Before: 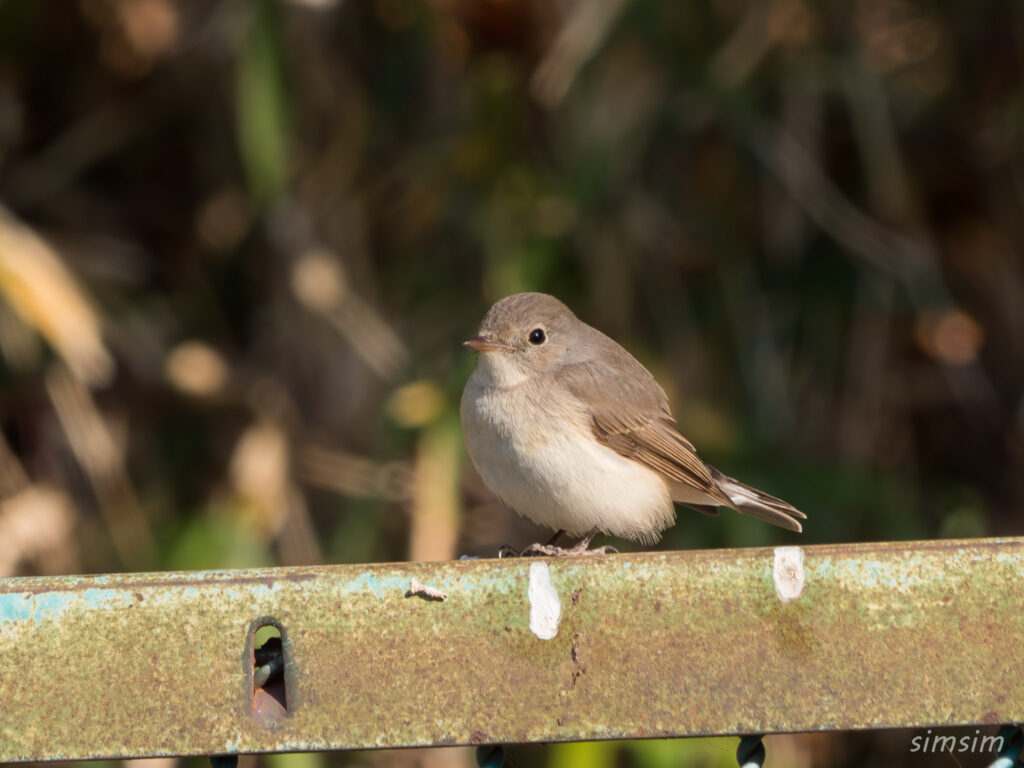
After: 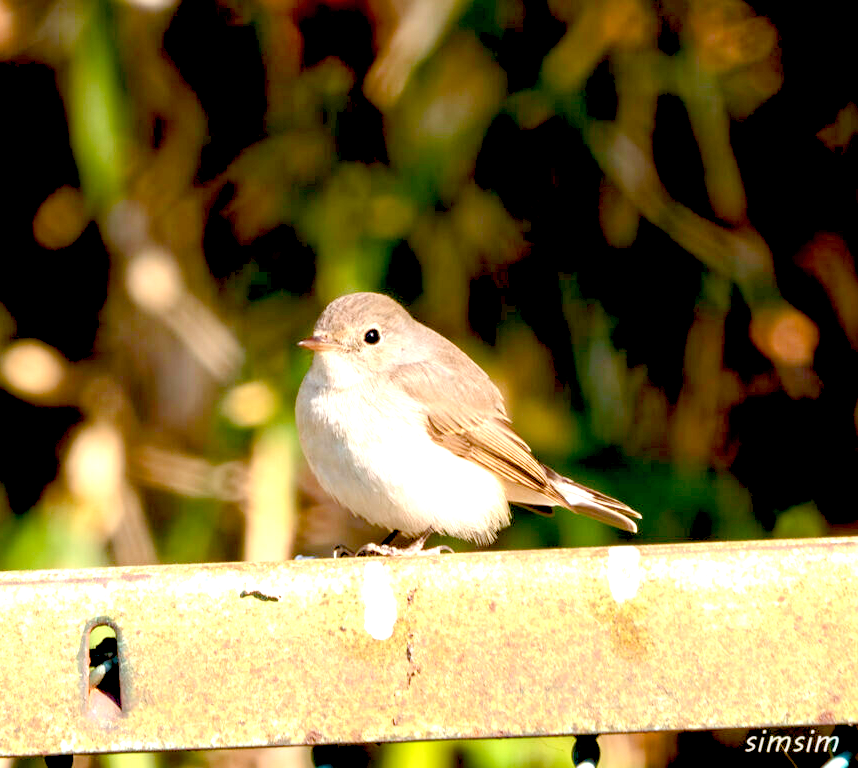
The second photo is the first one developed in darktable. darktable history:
crop: left 16.145%
exposure: black level correction 0.016, exposure 1.774 EV, compensate highlight preservation false
color balance rgb: global offset › luminance -0.5%, perceptual saturation grading › highlights -17.77%, perceptual saturation grading › mid-tones 33.1%, perceptual saturation grading › shadows 50.52%, perceptual brilliance grading › highlights 10.8%, perceptual brilliance grading › shadows -10.8%, global vibrance 24.22%, contrast -25%
rgb levels: preserve colors max RGB
